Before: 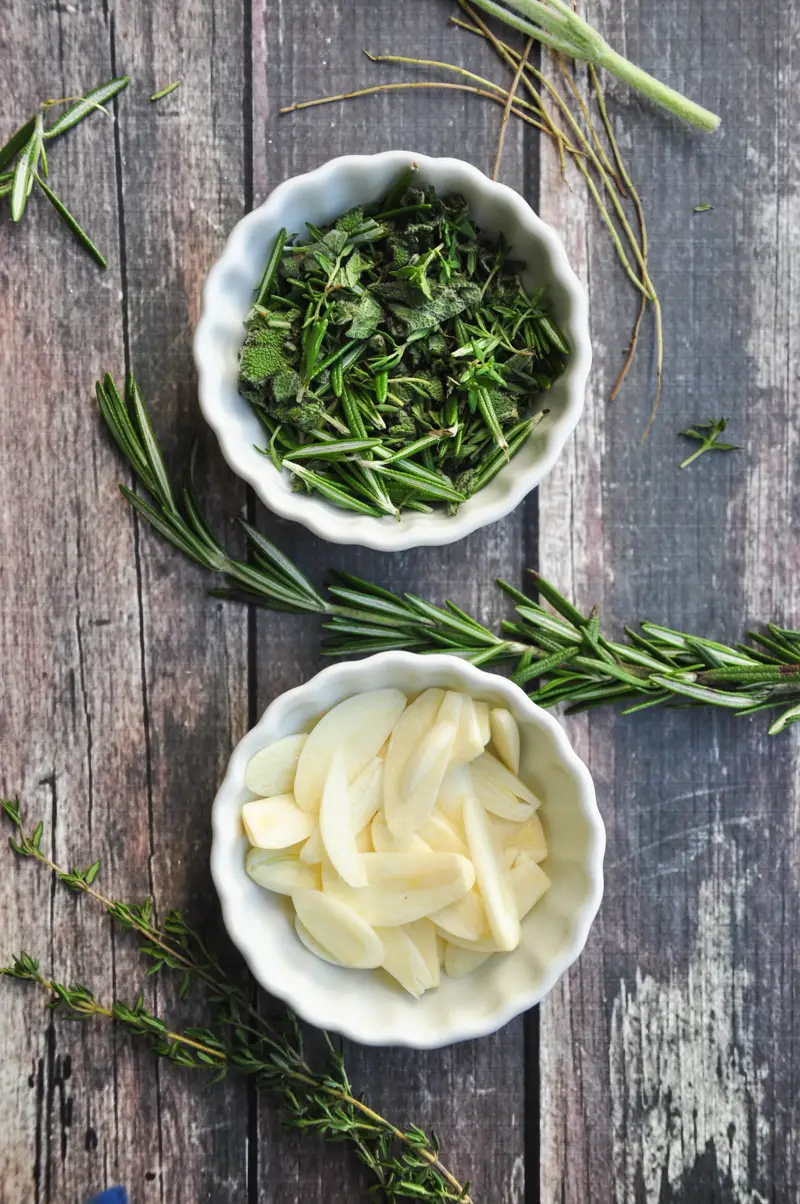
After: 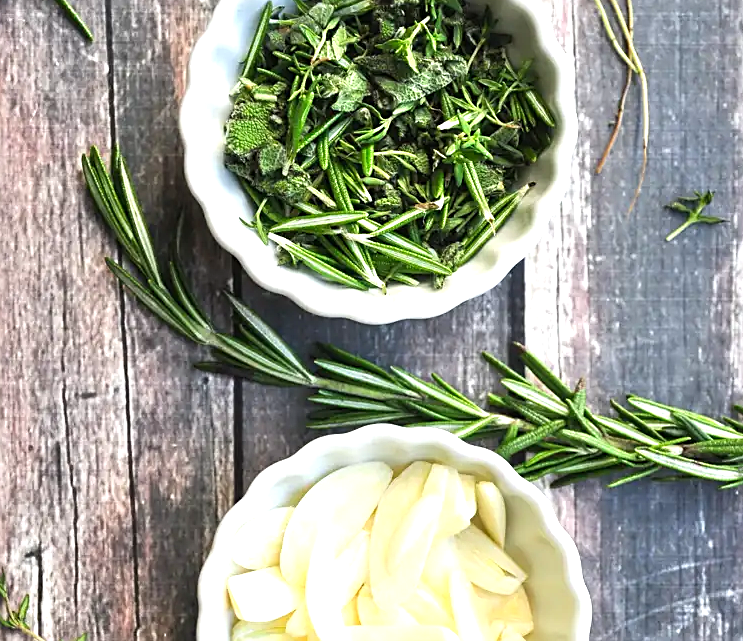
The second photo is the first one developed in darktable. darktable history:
sharpen: on, module defaults
levels: levels [0, 0.394, 0.787]
crop: left 1.768%, top 18.887%, right 5.344%, bottom 27.815%
